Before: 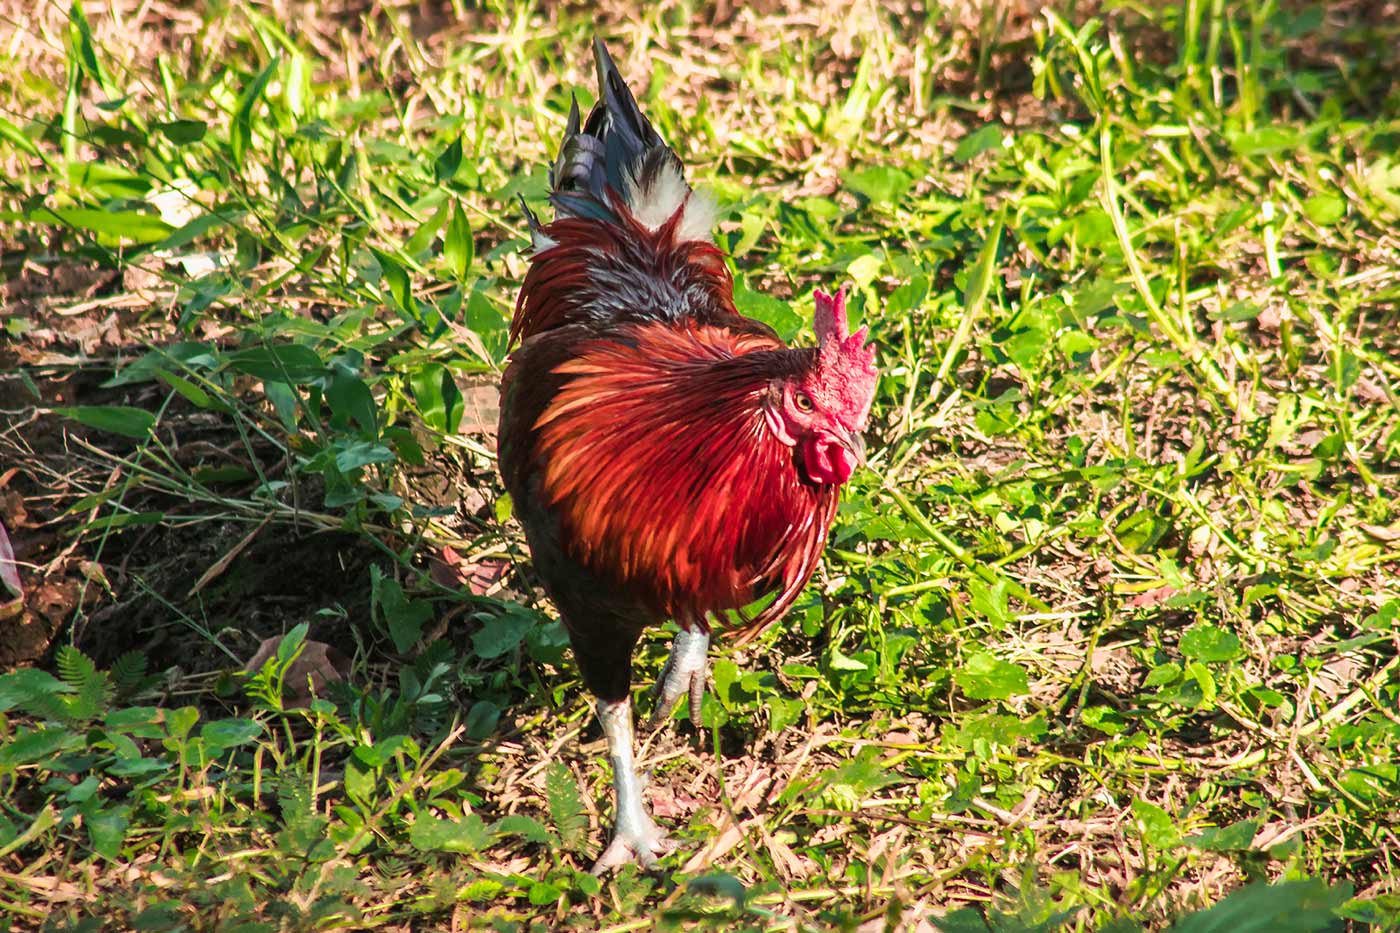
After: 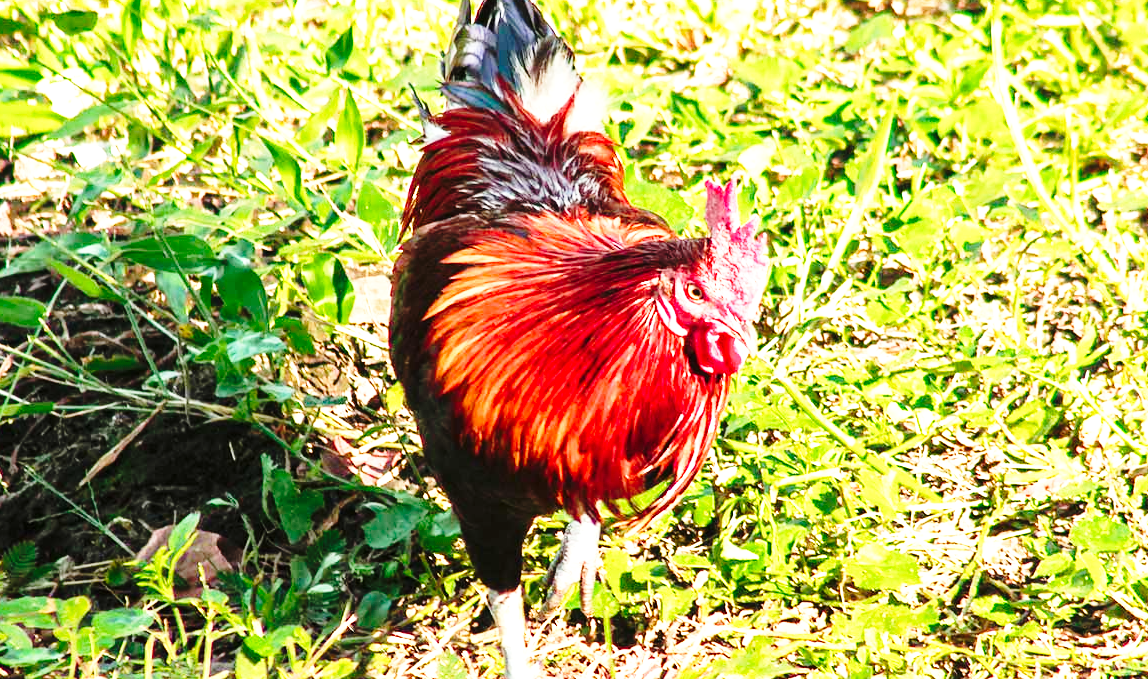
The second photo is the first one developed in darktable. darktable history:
crop: left 7.856%, top 11.836%, right 10.12%, bottom 15.387%
base curve: curves: ch0 [(0, 0) (0.04, 0.03) (0.133, 0.232) (0.448, 0.748) (0.843, 0.968) (1, 1)], preserve colors none
exposure: exposure 0.943 EV, compensate highlight preservation false
